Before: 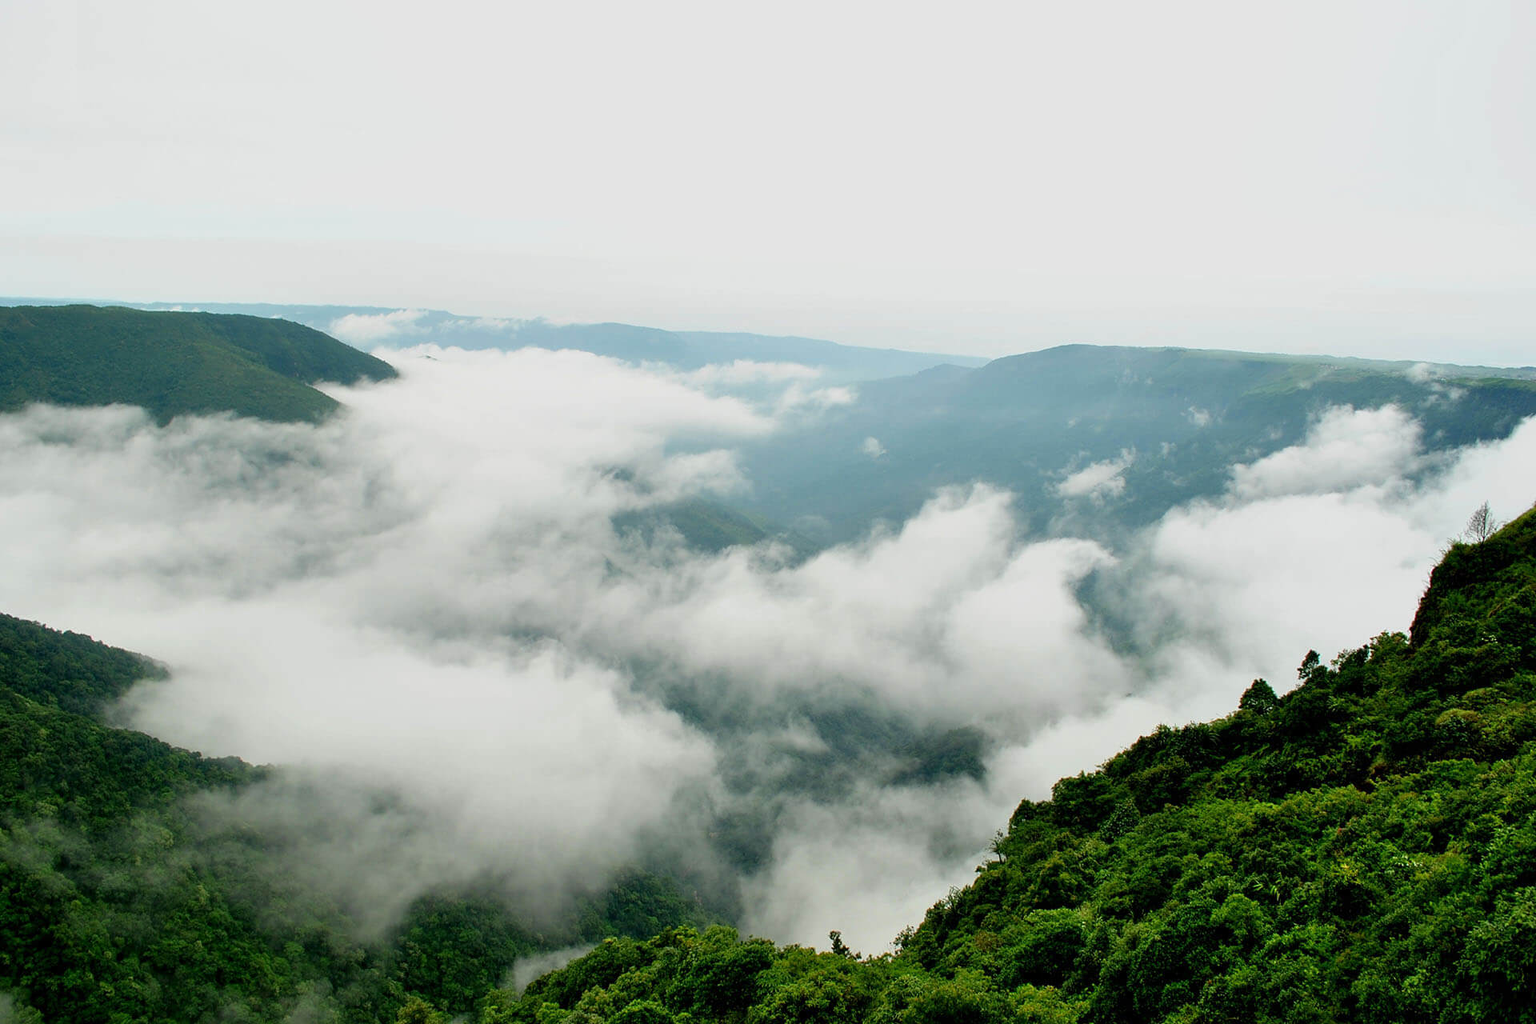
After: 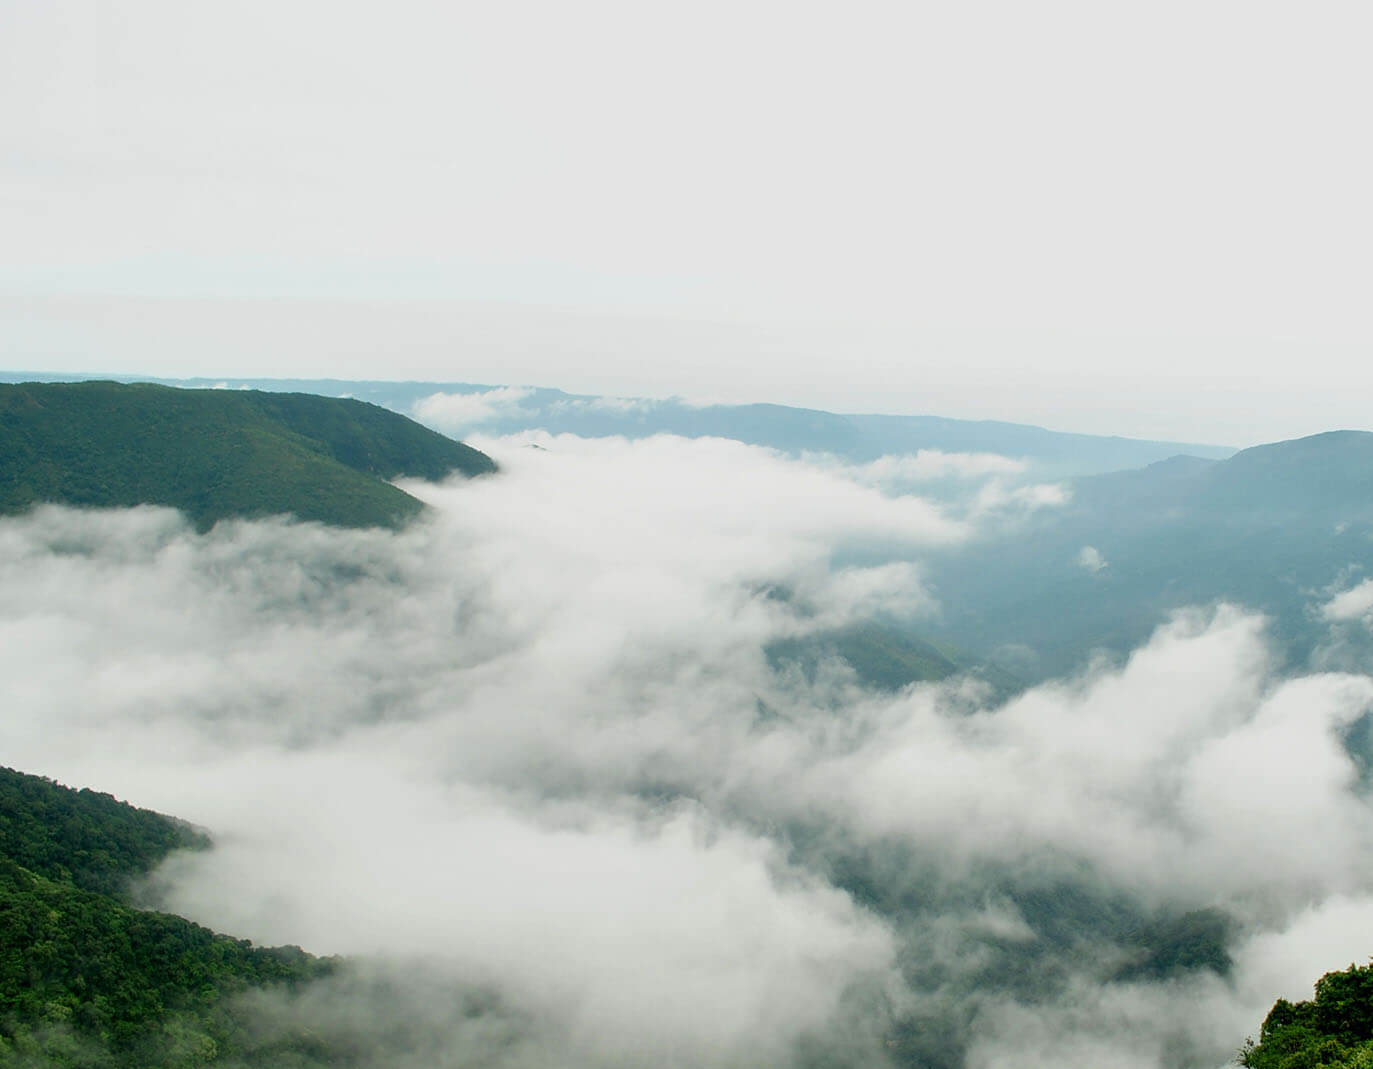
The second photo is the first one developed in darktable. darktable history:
crop: right 28.461%, bottom 16.416%
